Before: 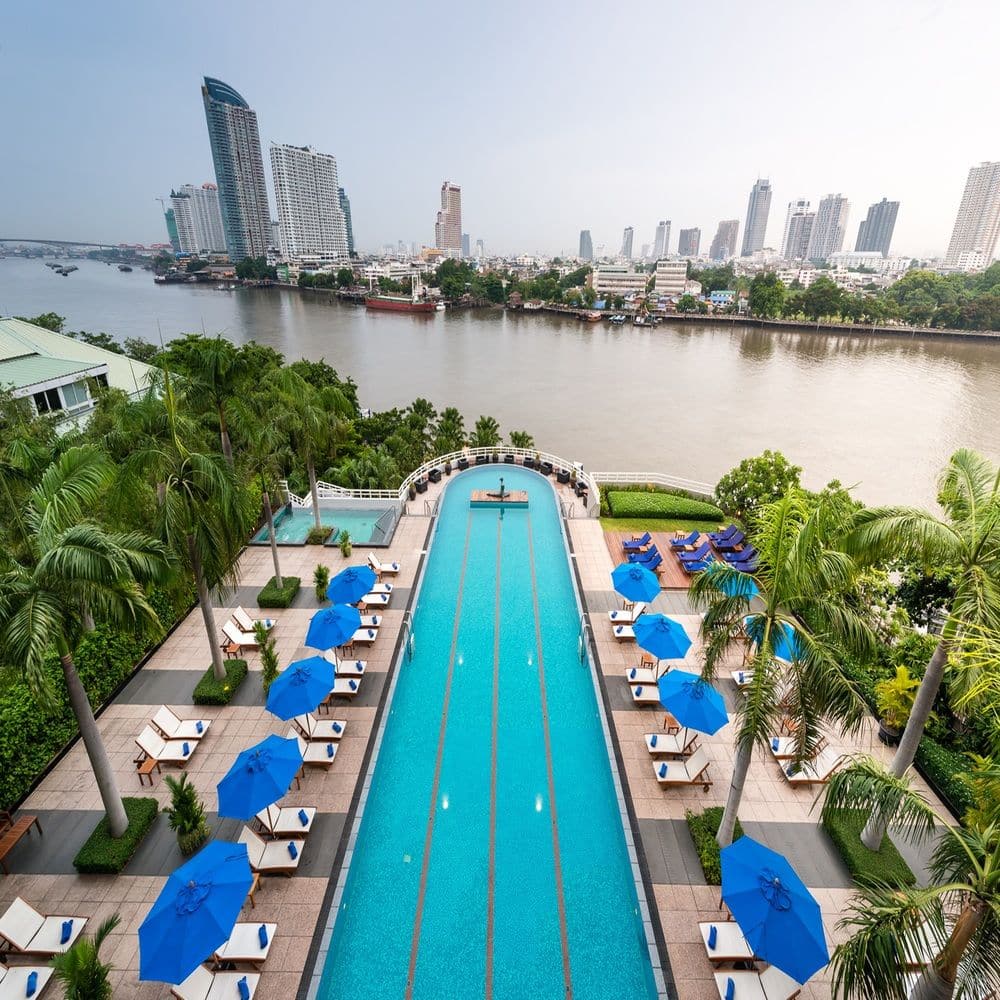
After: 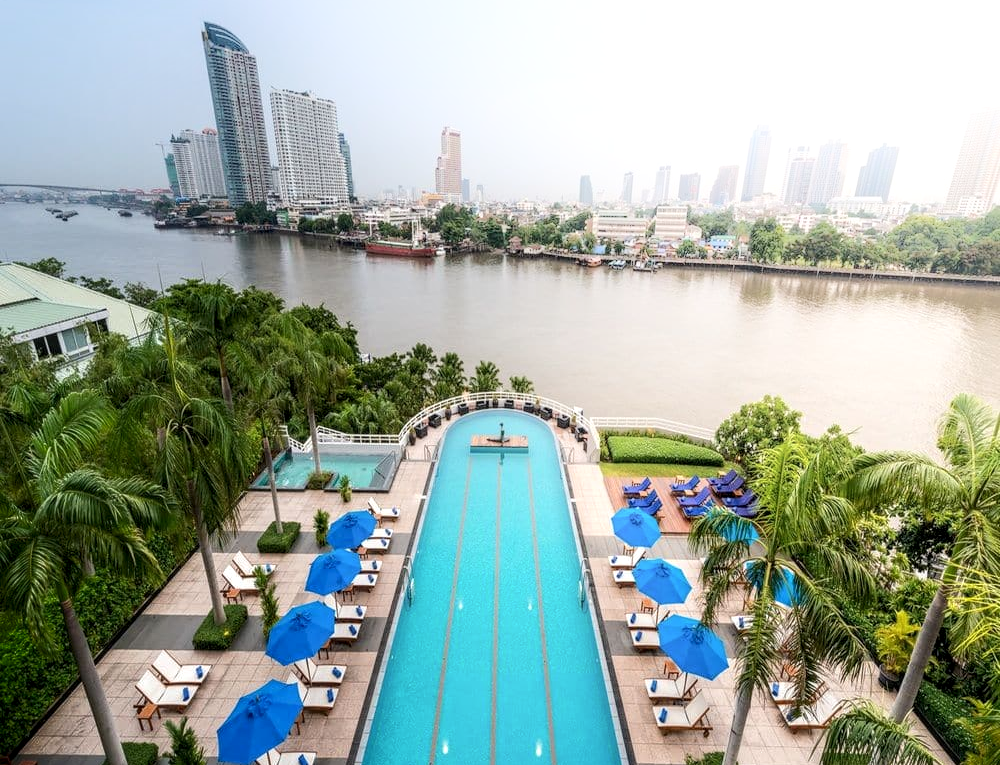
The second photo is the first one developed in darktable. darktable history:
shadows and highlights: shadows -89.38, highlights 90.82, soften with gaussian
crop: top 5.582%, bottom 17.915%
local contrast: detail 130%
